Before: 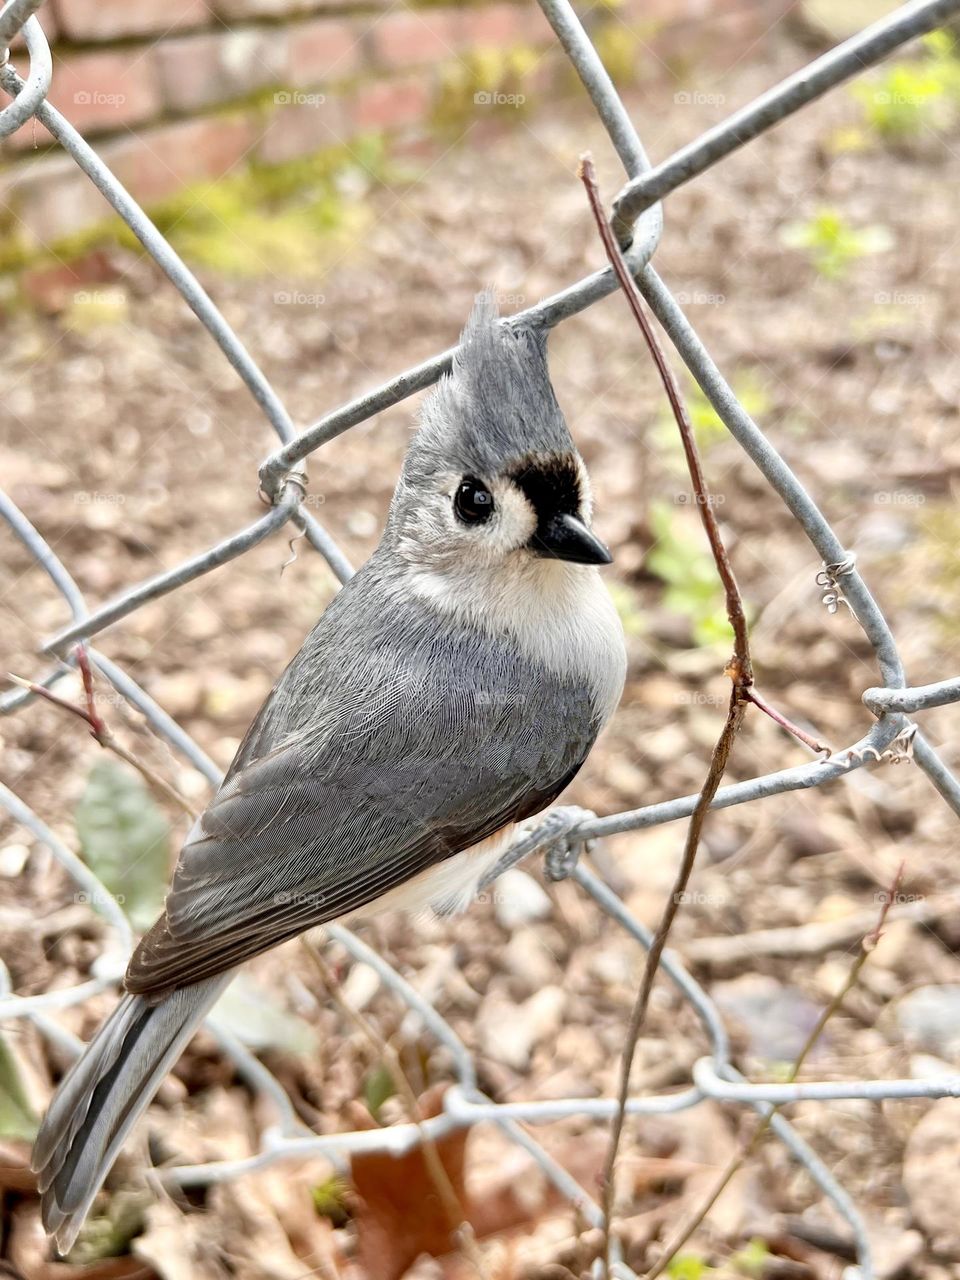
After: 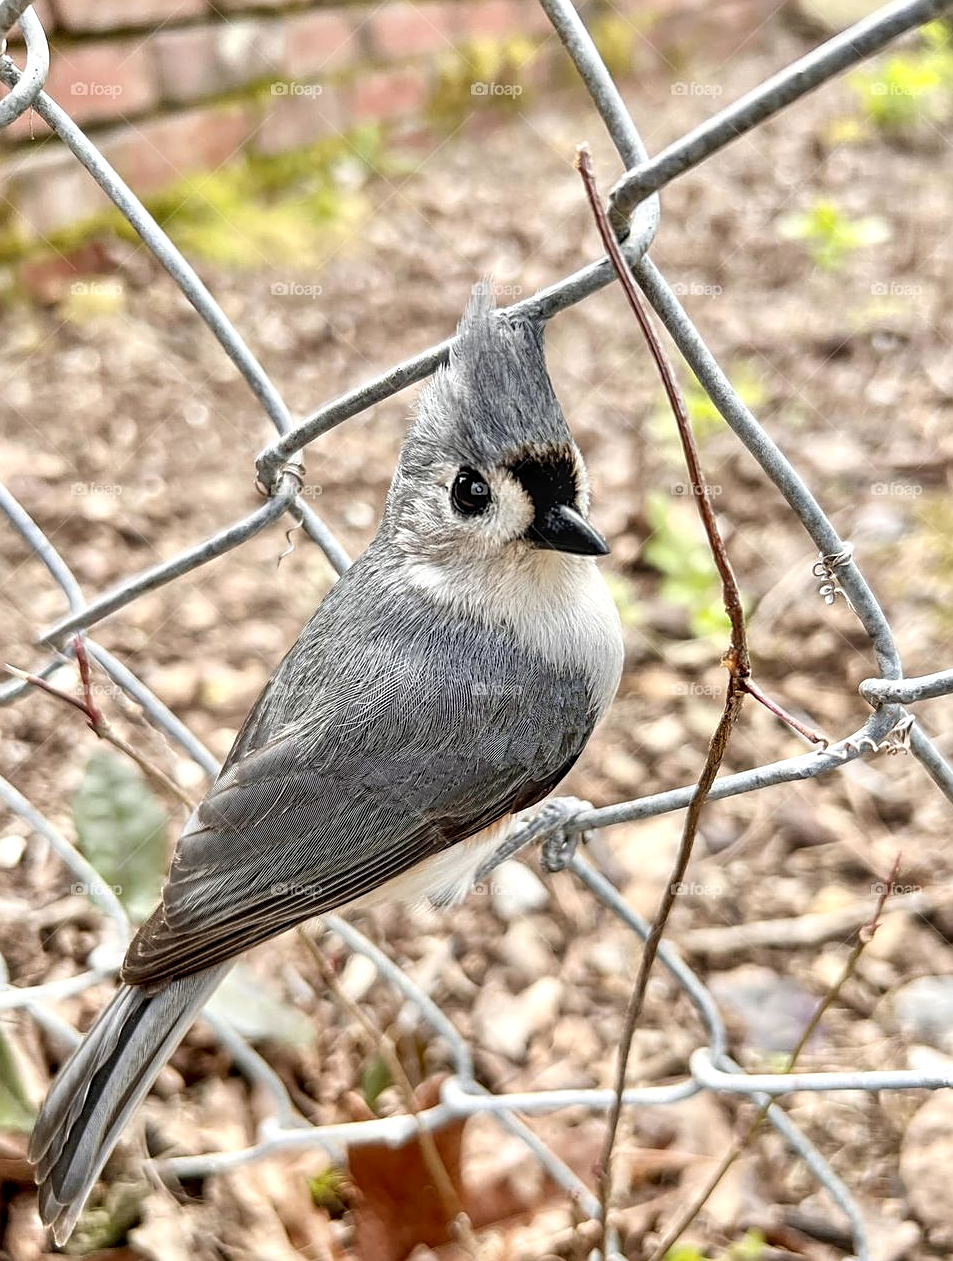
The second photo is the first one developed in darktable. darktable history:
crop: left 0.416%, top 0.748%, right 0.219%, bottom 0.711%
local contrast: detail 130%
sharpen: on, module defaults
